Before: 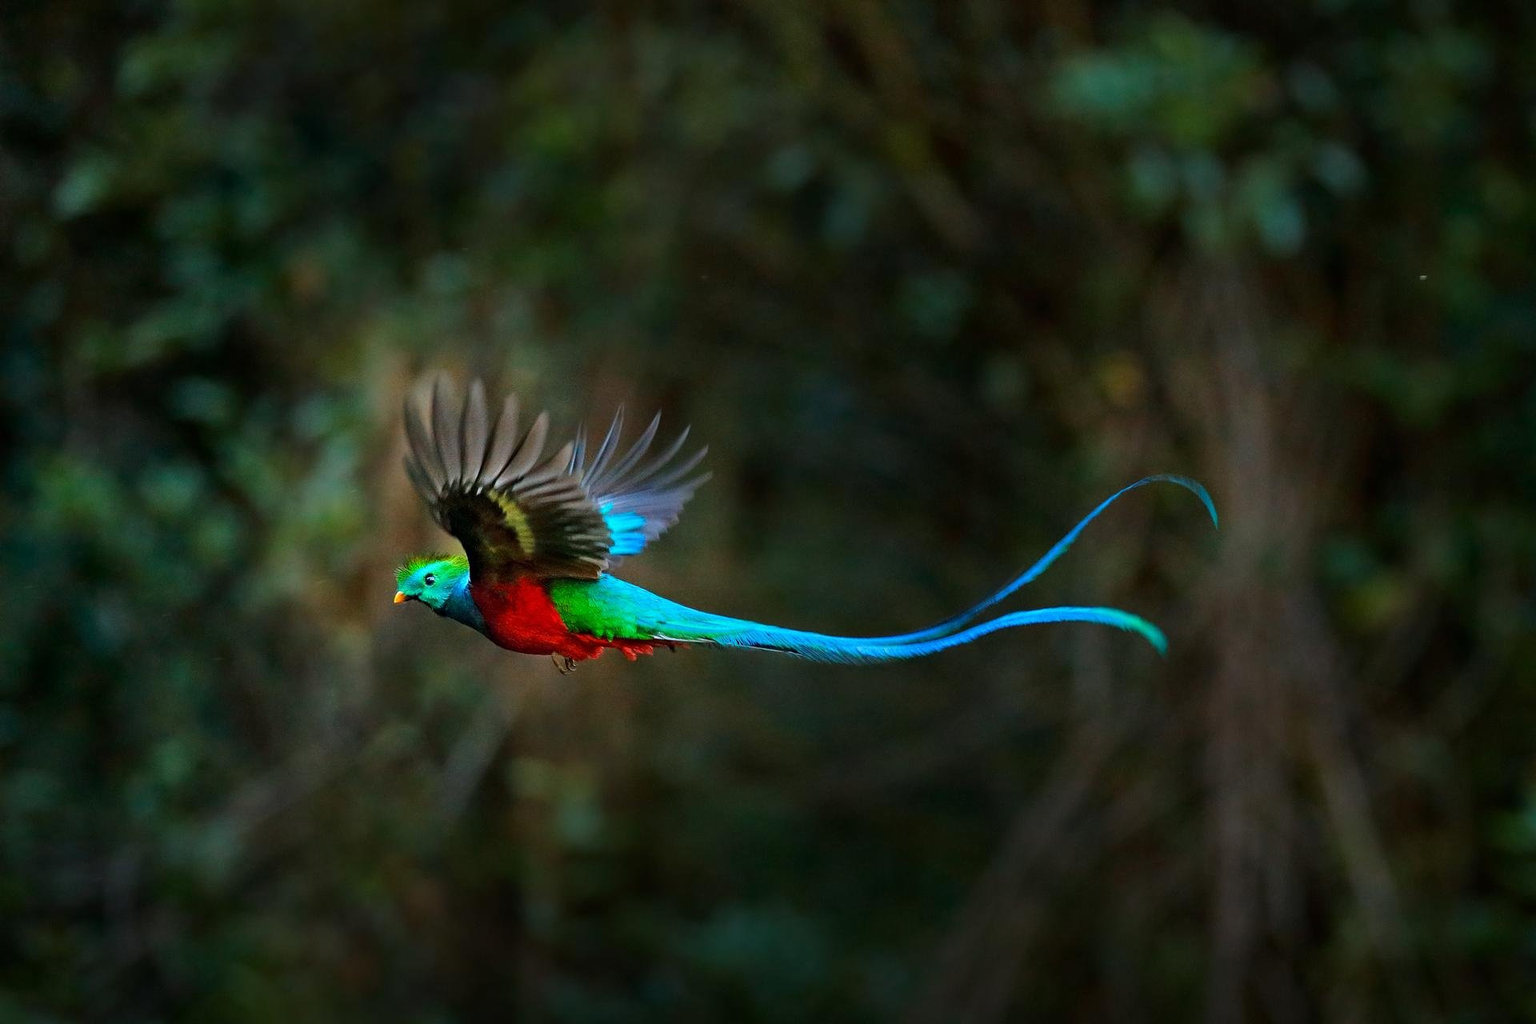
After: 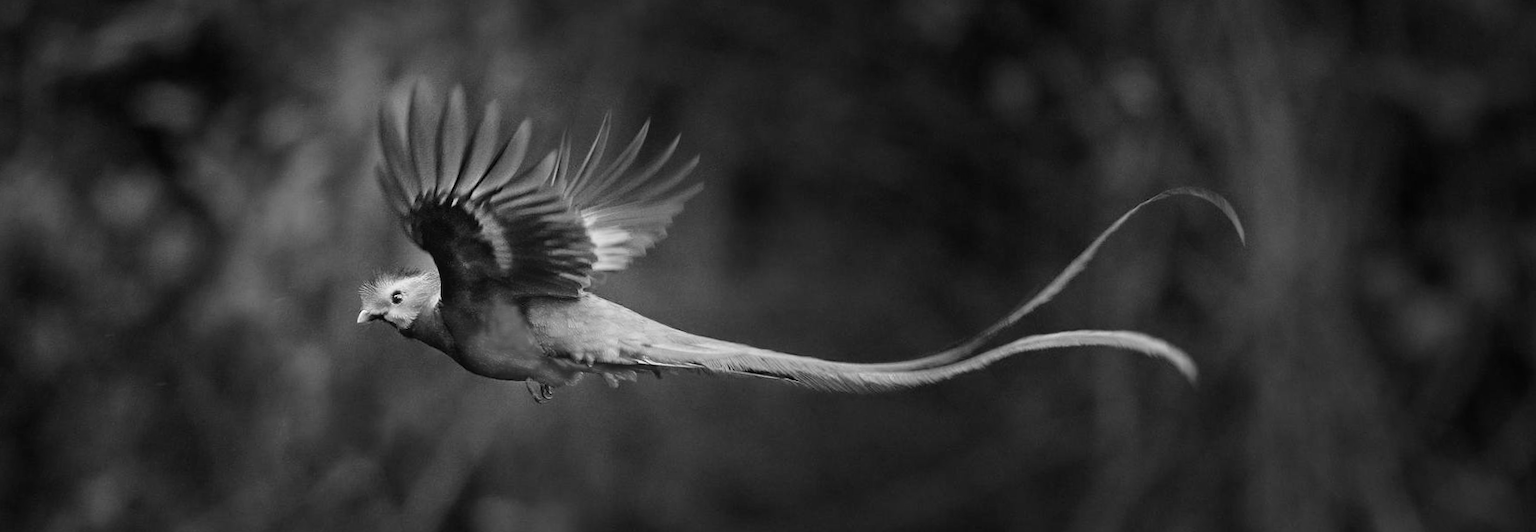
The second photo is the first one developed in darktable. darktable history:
bloom: on, module defaults
color contrast: green-magenta contrast 0.3, blue-yellow contrast 0.15
crop and rotate: top 26.056%, bottom 25.543%
exposure: exposure 0.191 EV, compensate highlight preservation false
monochrome: a 14.95, b -89.96
color zones: curves: ch1 [(0, 0.006) (0.094, 0.285) (0.171, 0.001) (0.429, 0.001) (0.571, 0.003) (0.714, 0.004) (0.857, 0.004) (1, 0.006)]
rotate and perspective: rotation 0.215°, lens shift (vertical) -0.139, crop left 0.069, crop right 0.939, crop top 0.002, crop bottom 0.996
